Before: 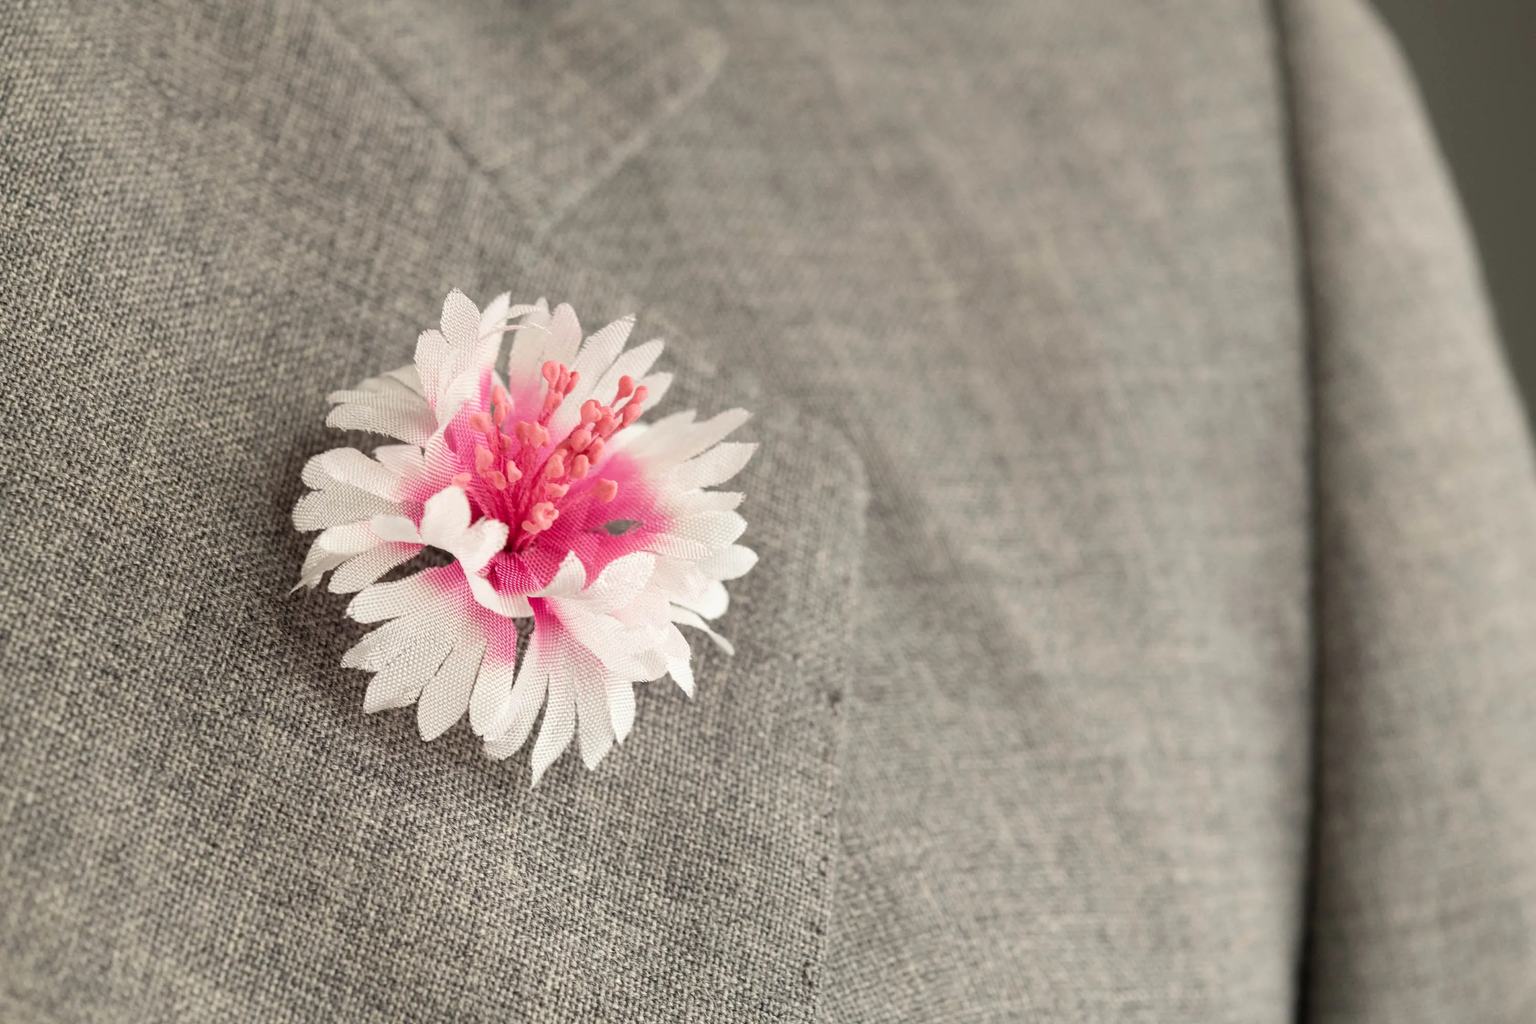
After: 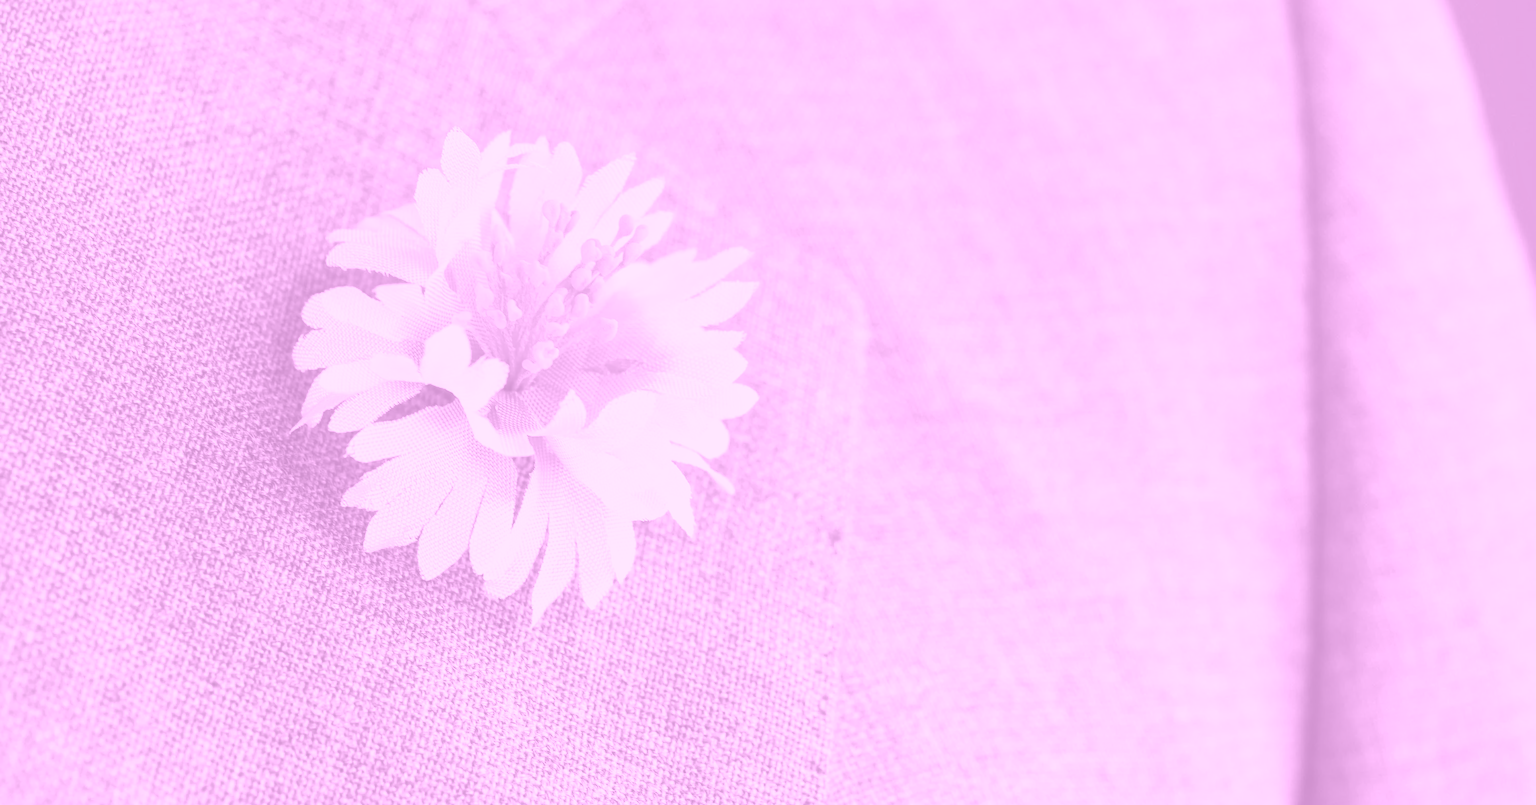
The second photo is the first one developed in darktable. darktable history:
color balance: lift [1, 1.001, 0.999, 1.001], gamma [1, 1.004, 1.007, 0.993], gain [1, 0.991, 0.987, 1.013], contrast 10%, output saturation 120%
velvia: on, module defaults
colorize: hue 331.2°, saturation 75%, source mix 30.28%, lightness 70.52%, version 1
local contrast: mode bilateral grid, contrast 30, coarseness 25, midtone range 0.2
contrast brightness saturation: contrast 0.18, saturation 0.3
crop and rotate: top 15.774%, bottom 5.506%
